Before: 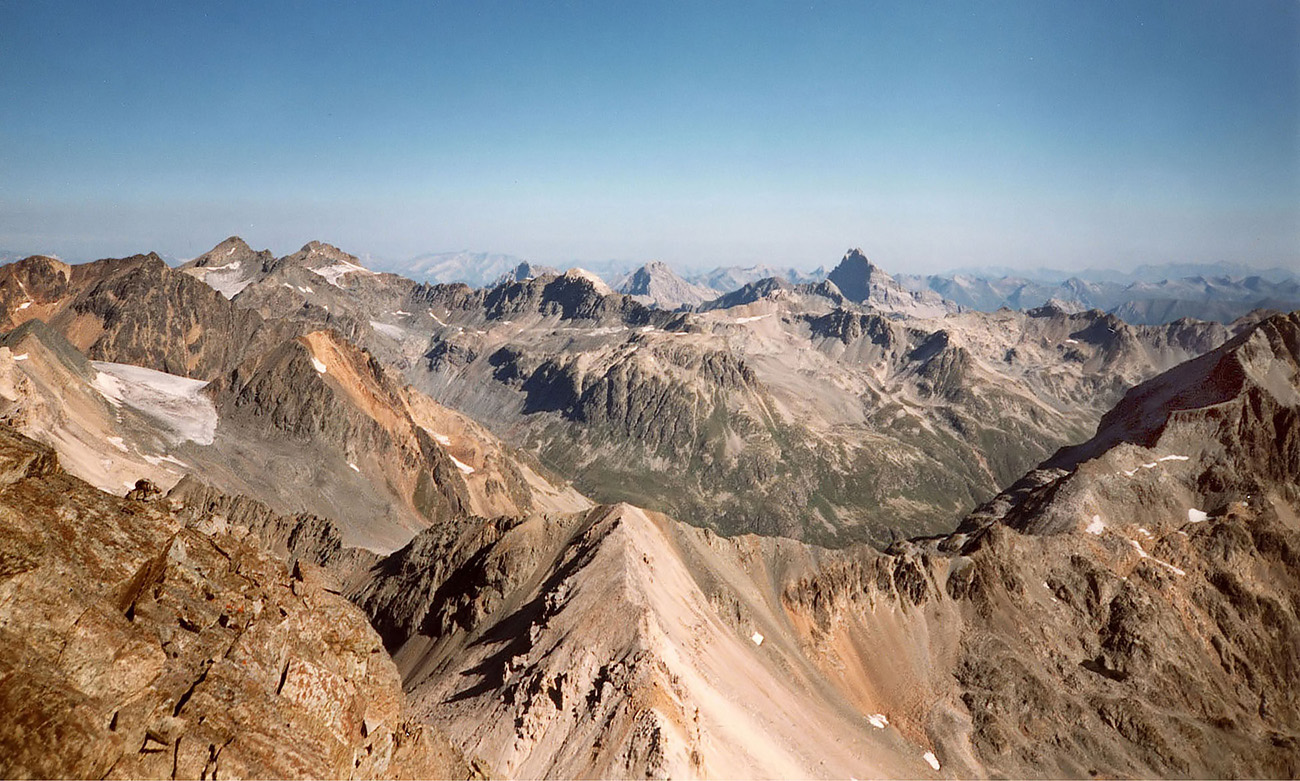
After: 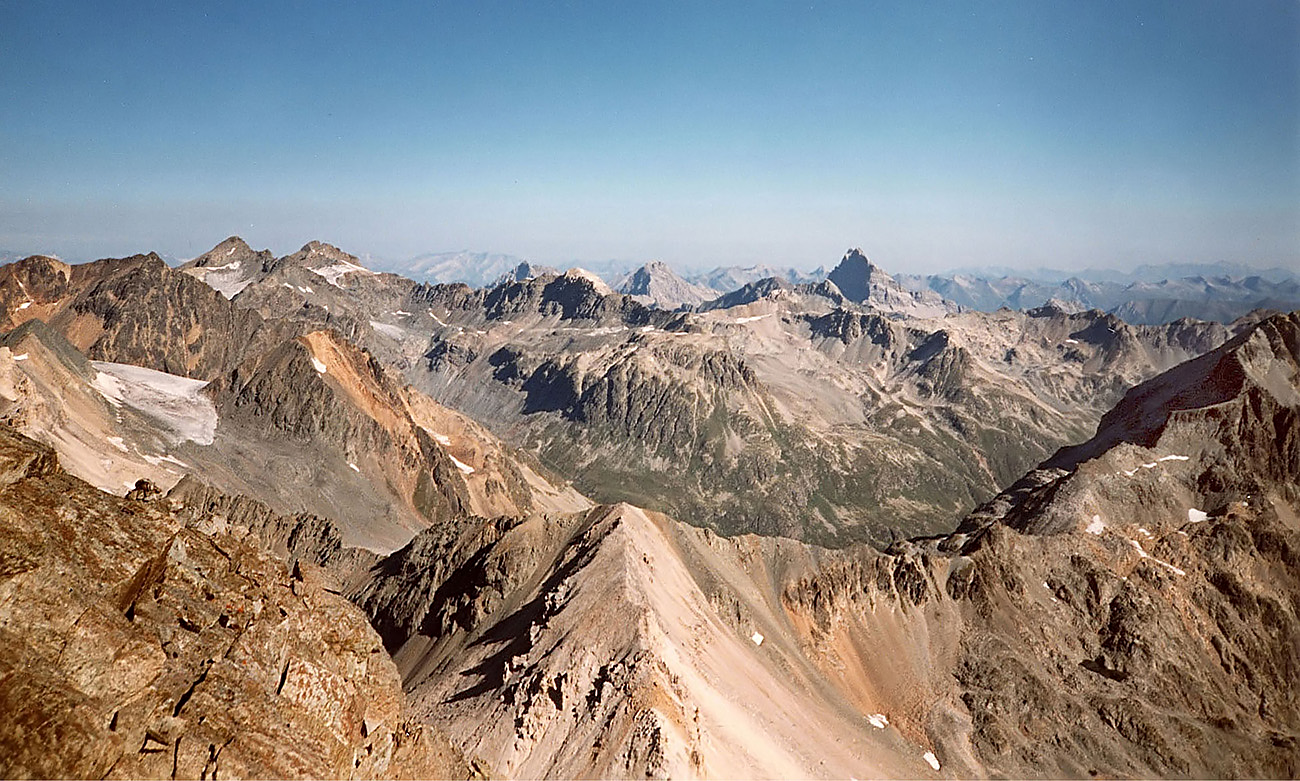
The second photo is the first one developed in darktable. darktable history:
sharpen: amount 0.471
